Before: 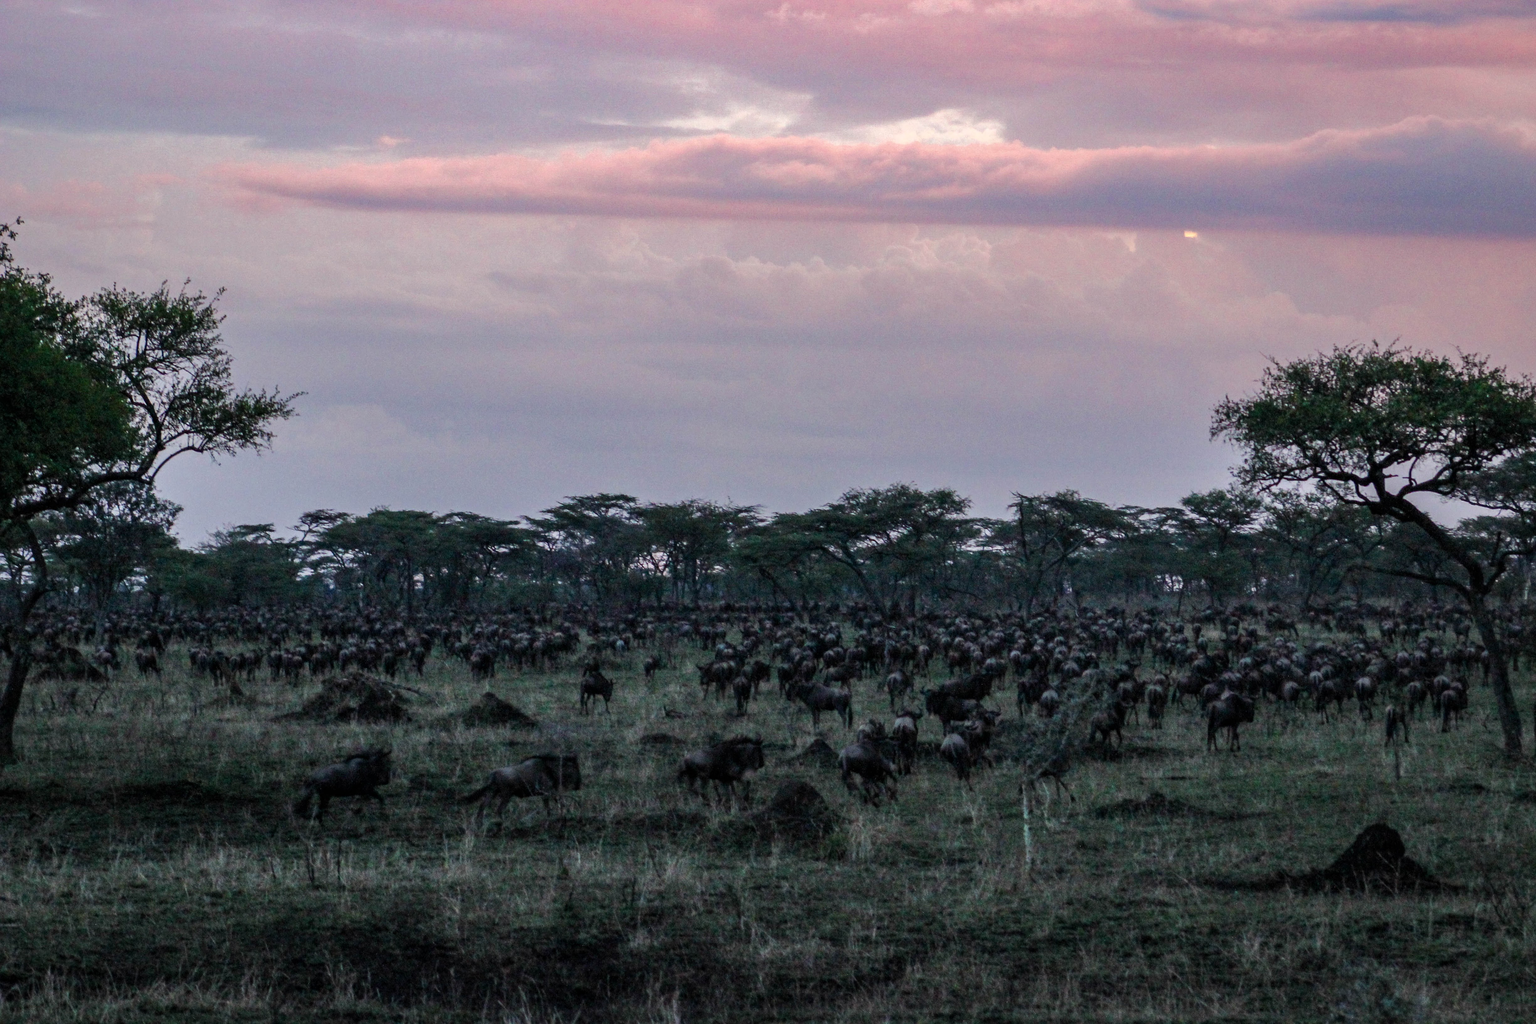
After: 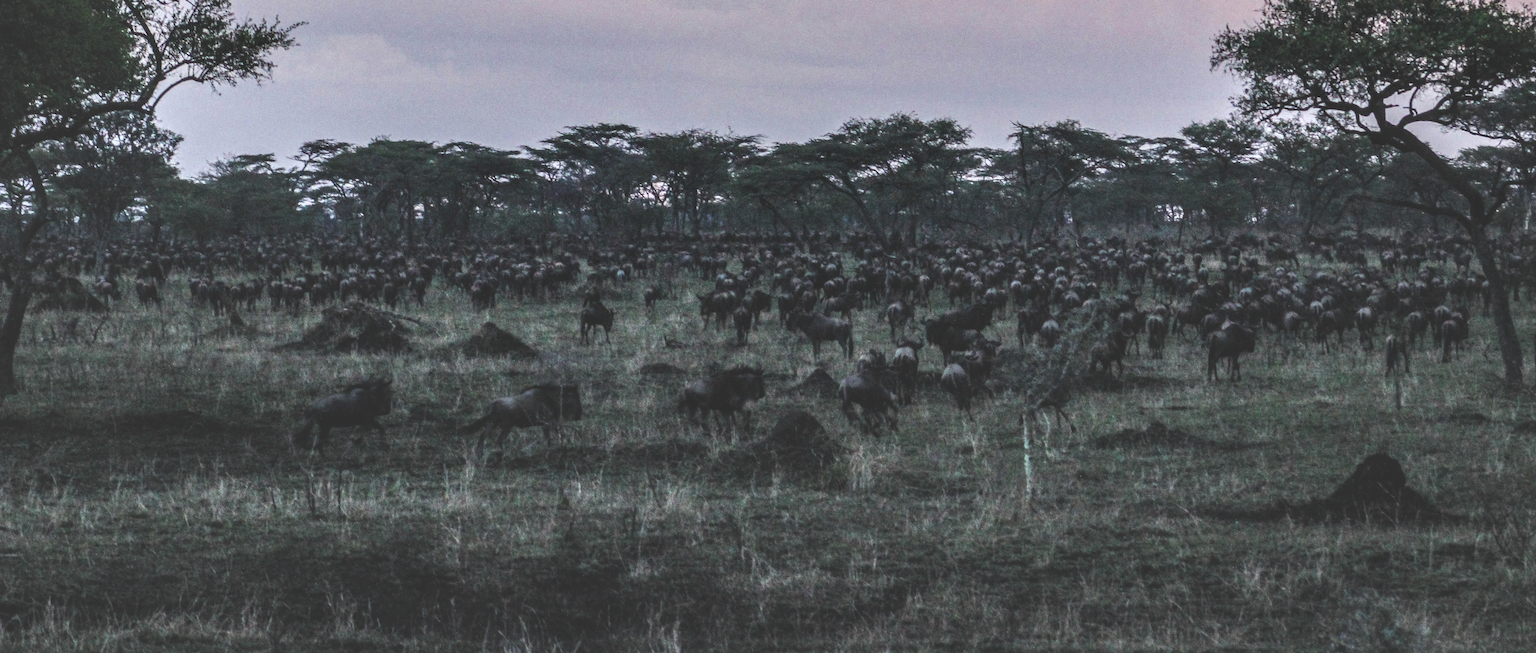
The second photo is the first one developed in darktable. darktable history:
local contrast: detail 161%
crop and rotate: top 36.204%
exposure: black level correction -0.04, exposure 0.06 EV, compensate exposure bias true, compensate highlight preservation false
